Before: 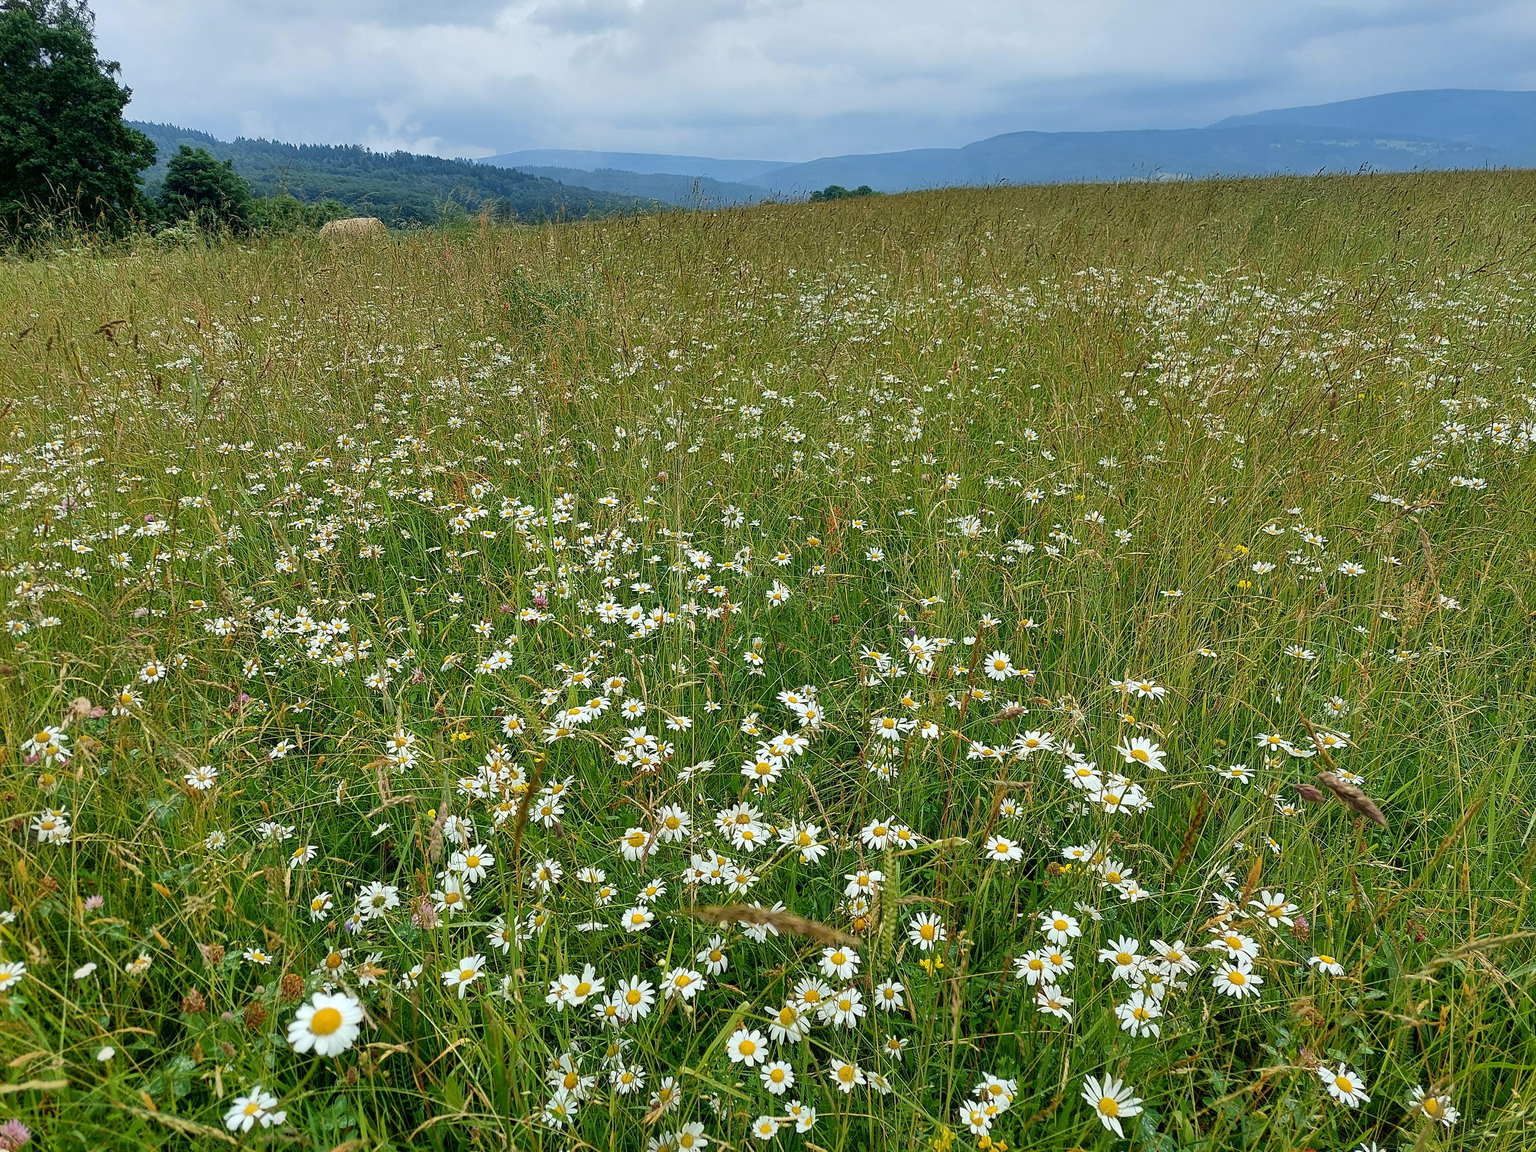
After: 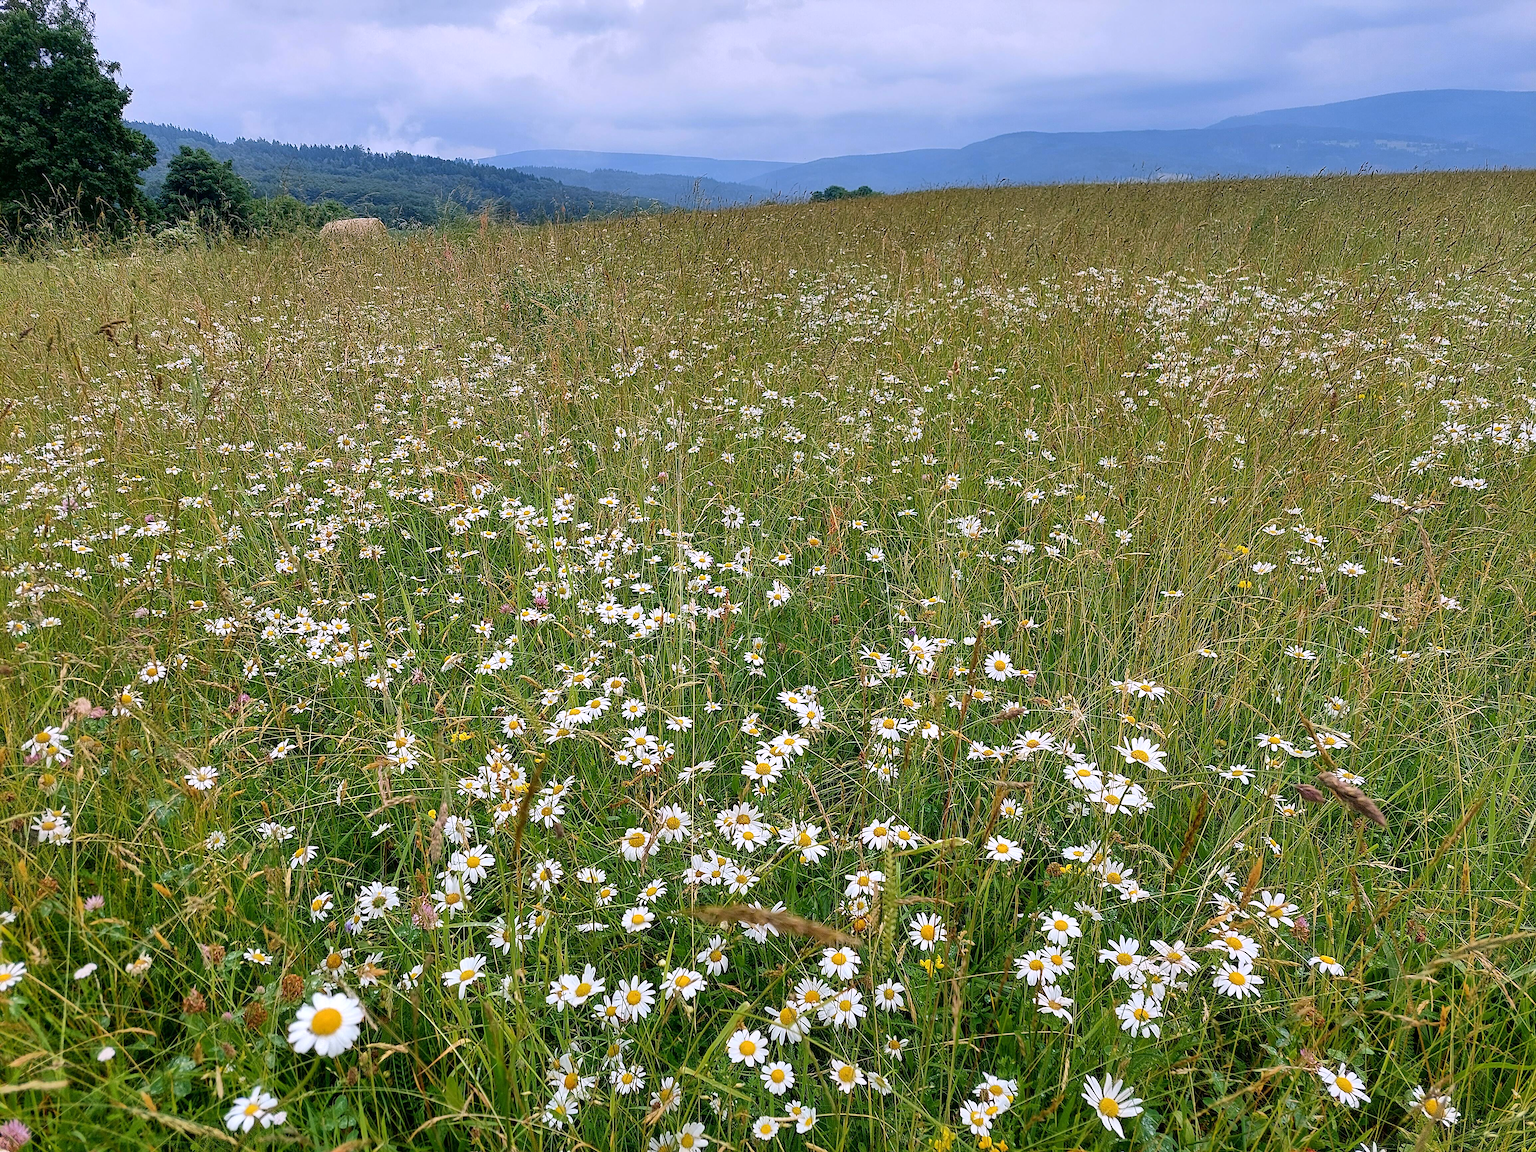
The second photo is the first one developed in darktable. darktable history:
sharpen: radius 1, threshold 1
white balance: red 1.066, blue 1.119
